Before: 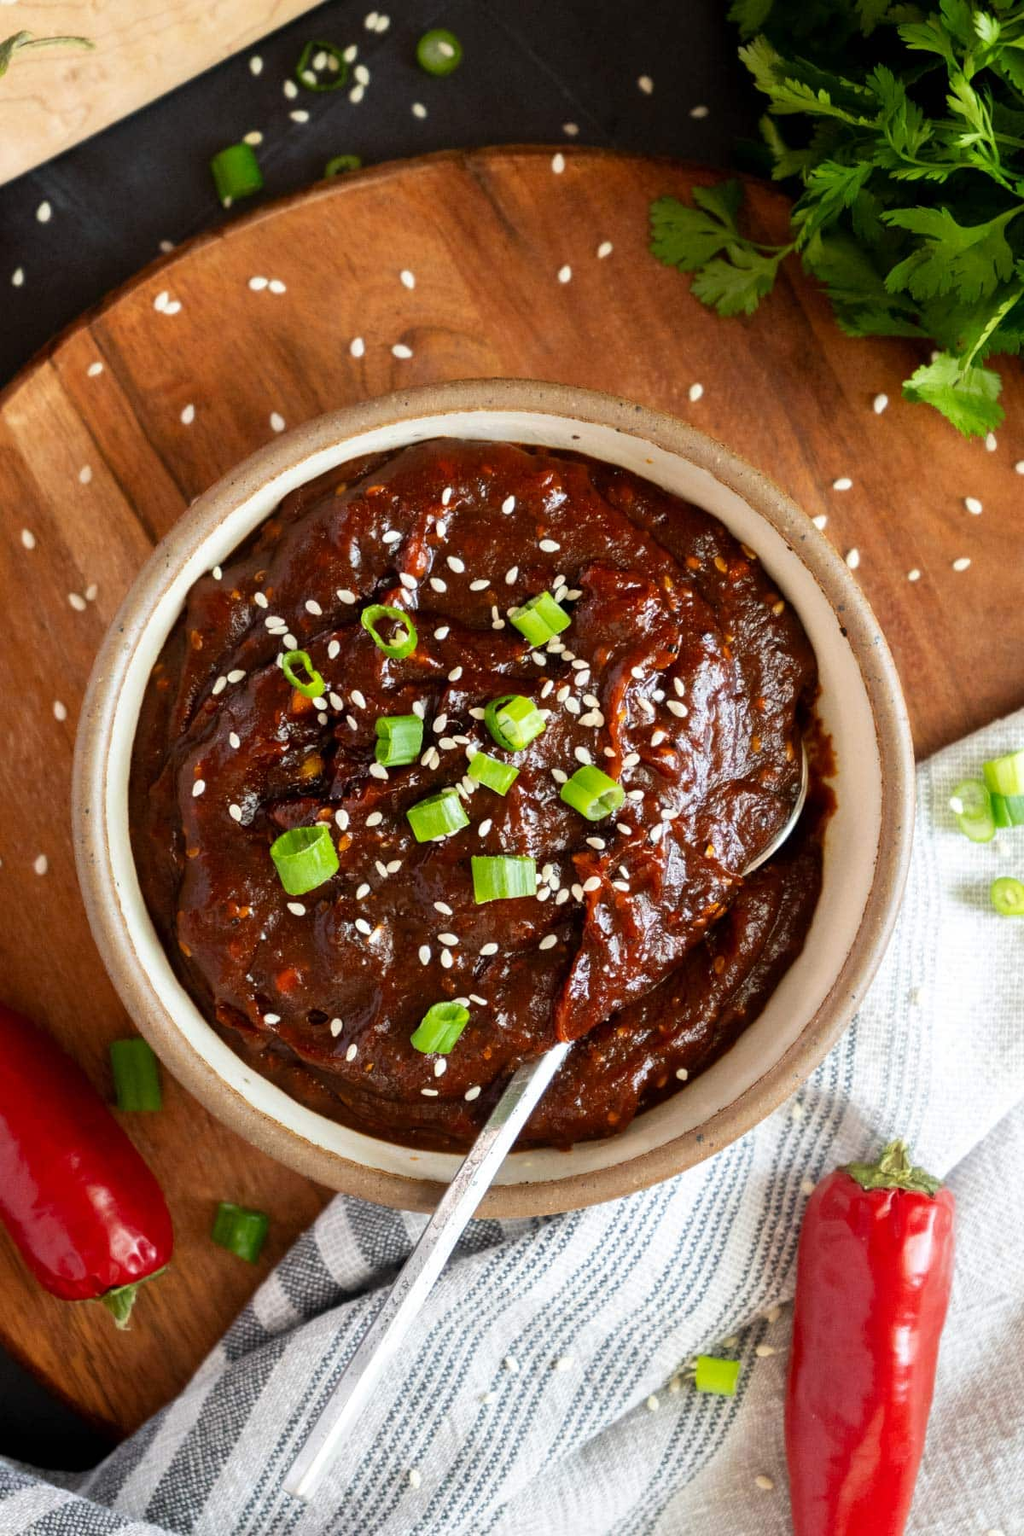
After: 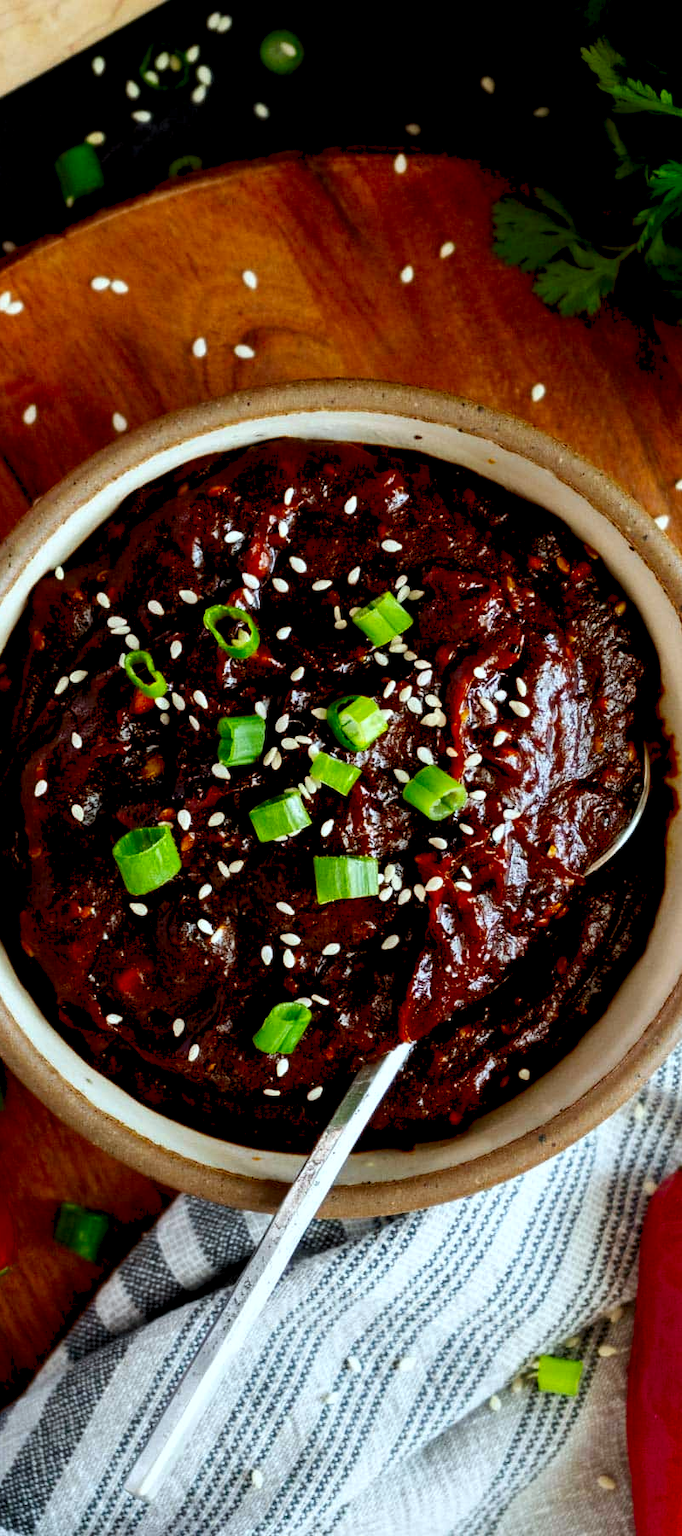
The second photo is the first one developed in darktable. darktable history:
rgb levels: levels [[0.027, 0.429, 0.996], [0, 0.5, 1], [0, 0.5, 1]]
contrast brightness saturation: contrast 0.09, brightness -0.59, saturation 0.17
color calibration: illuminant Planckian (black body), adaptation linear Bradford (ICC v4), x 0.361, y 0.366, temperature 4511.61 K, saturation algorithm version 1 (2020)
crop and rotate: left 15.446%, right 17.836%
tone equalizer: on, module defaults
